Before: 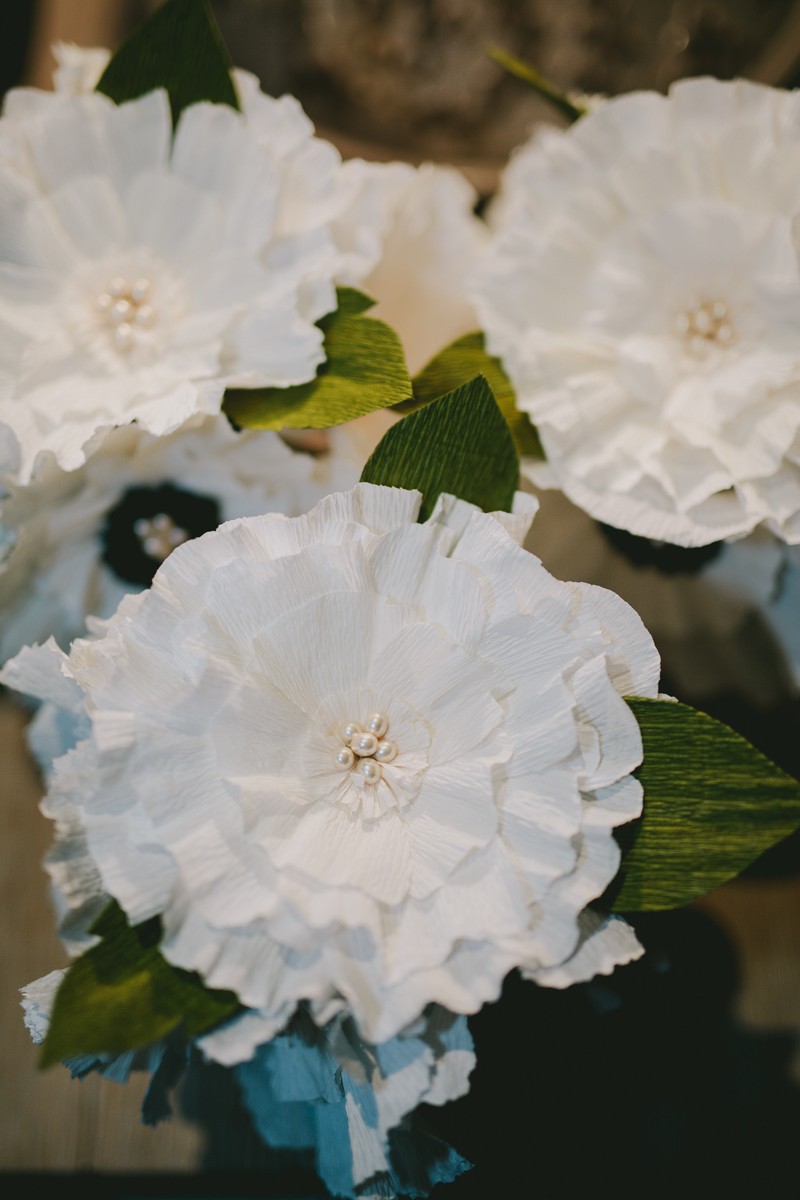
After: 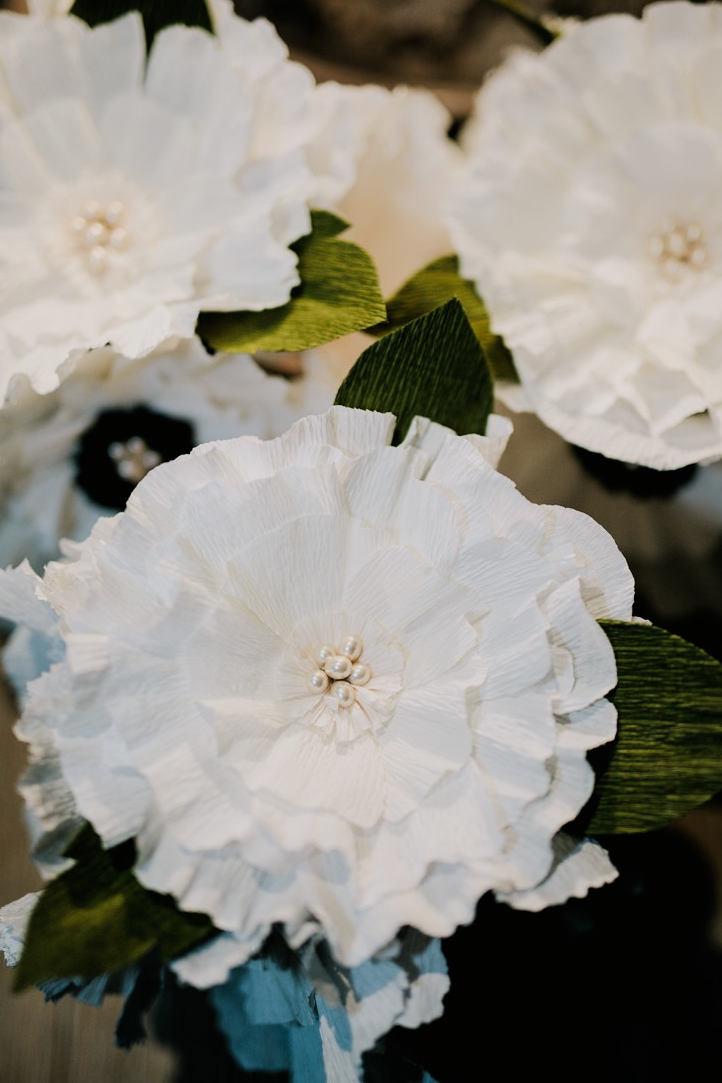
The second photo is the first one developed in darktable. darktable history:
crop: left 3.305%, top 6.436%, right 6.389%, bottom 3.258%
filmic rgb: black relative exposure -16 EV, white relative exposure 6.29 EV, hardness 5.1, contrast 1.35
